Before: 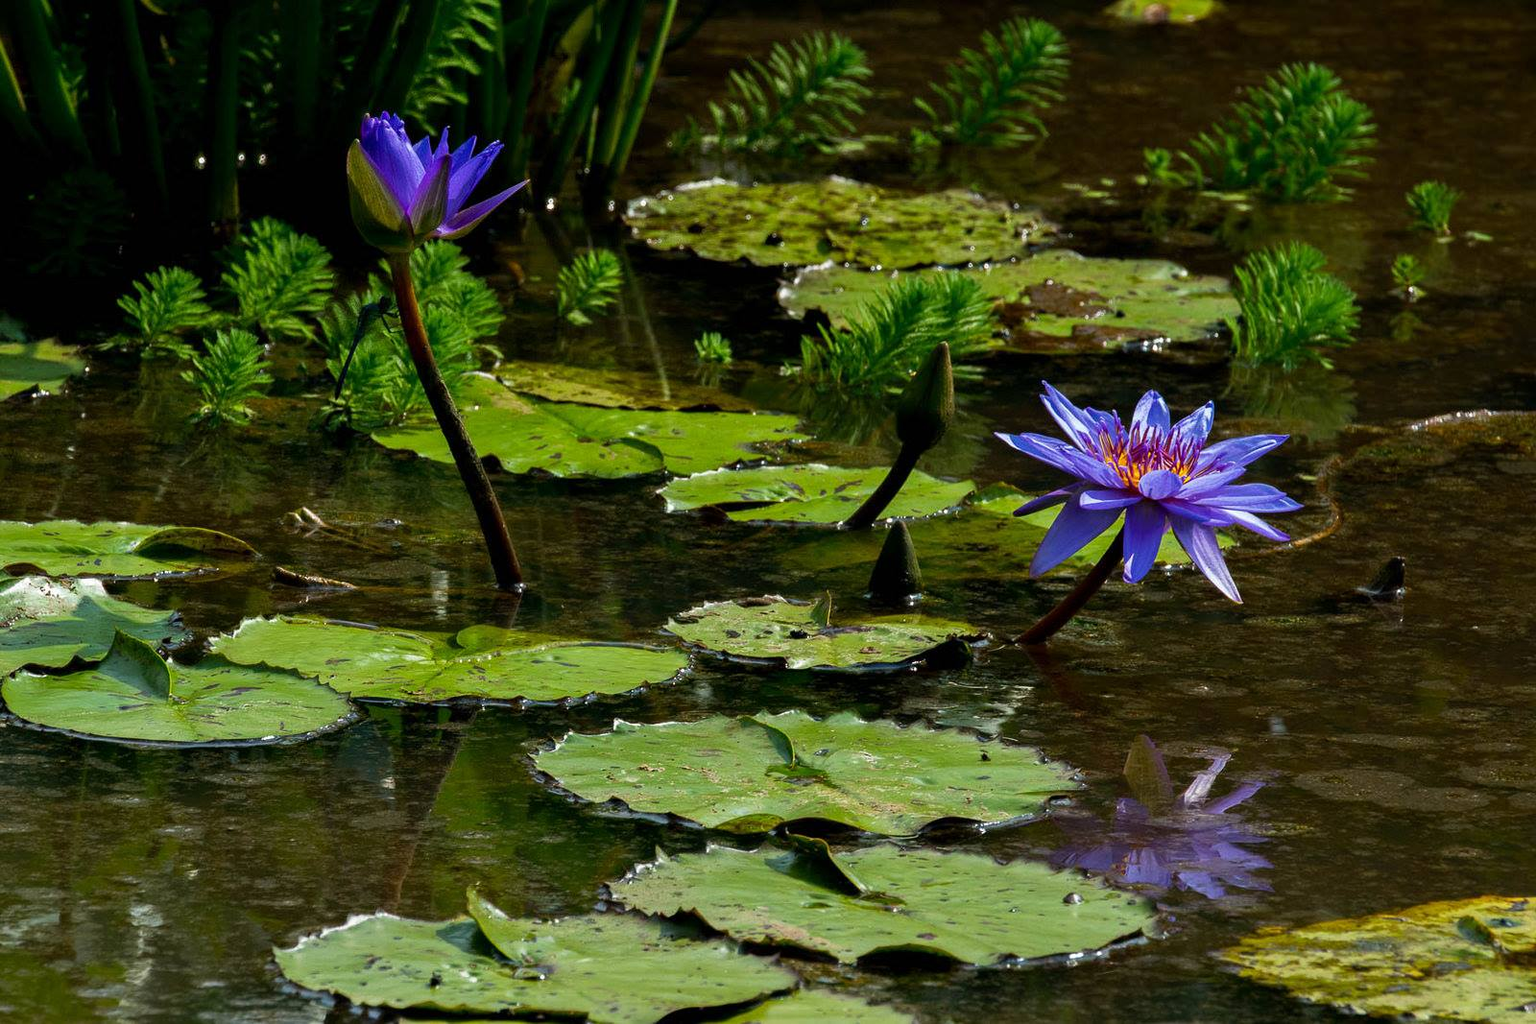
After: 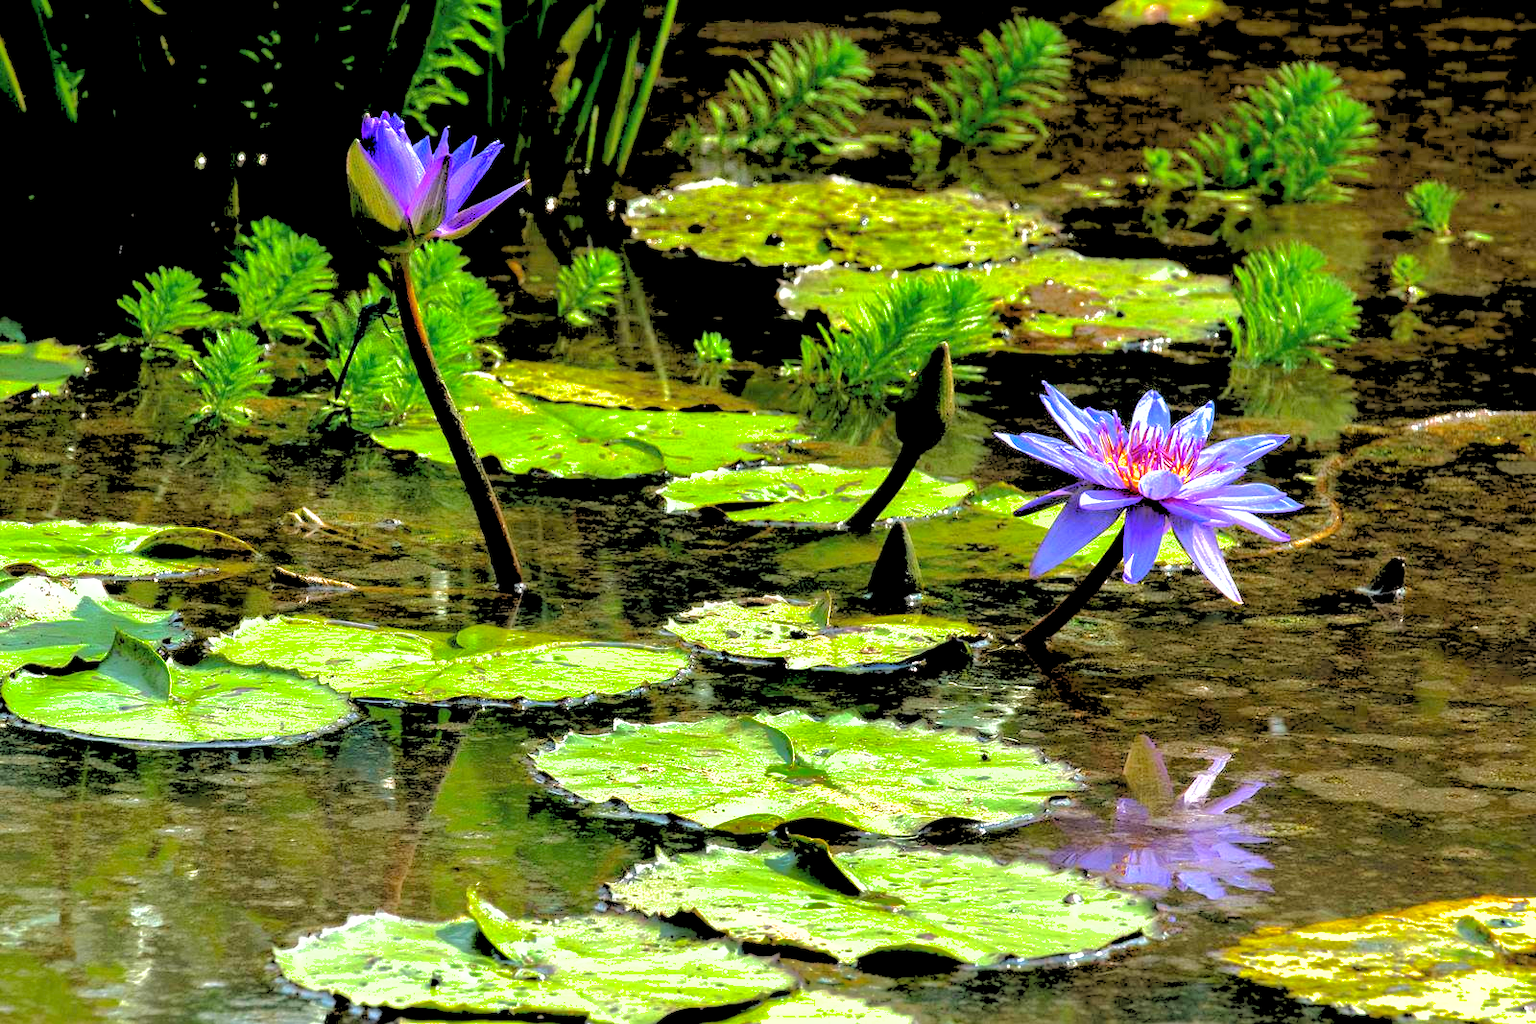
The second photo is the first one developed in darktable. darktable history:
exposure: black level correction 0, exposure 1.5 EV, compensate highlight preservation false
rgb levels: levels [[0.027, 0.429, 0.996], [0, 0.5, 1], [0, 0.5, 1]]
shadows and highlights: shadows 40, highlights -60
